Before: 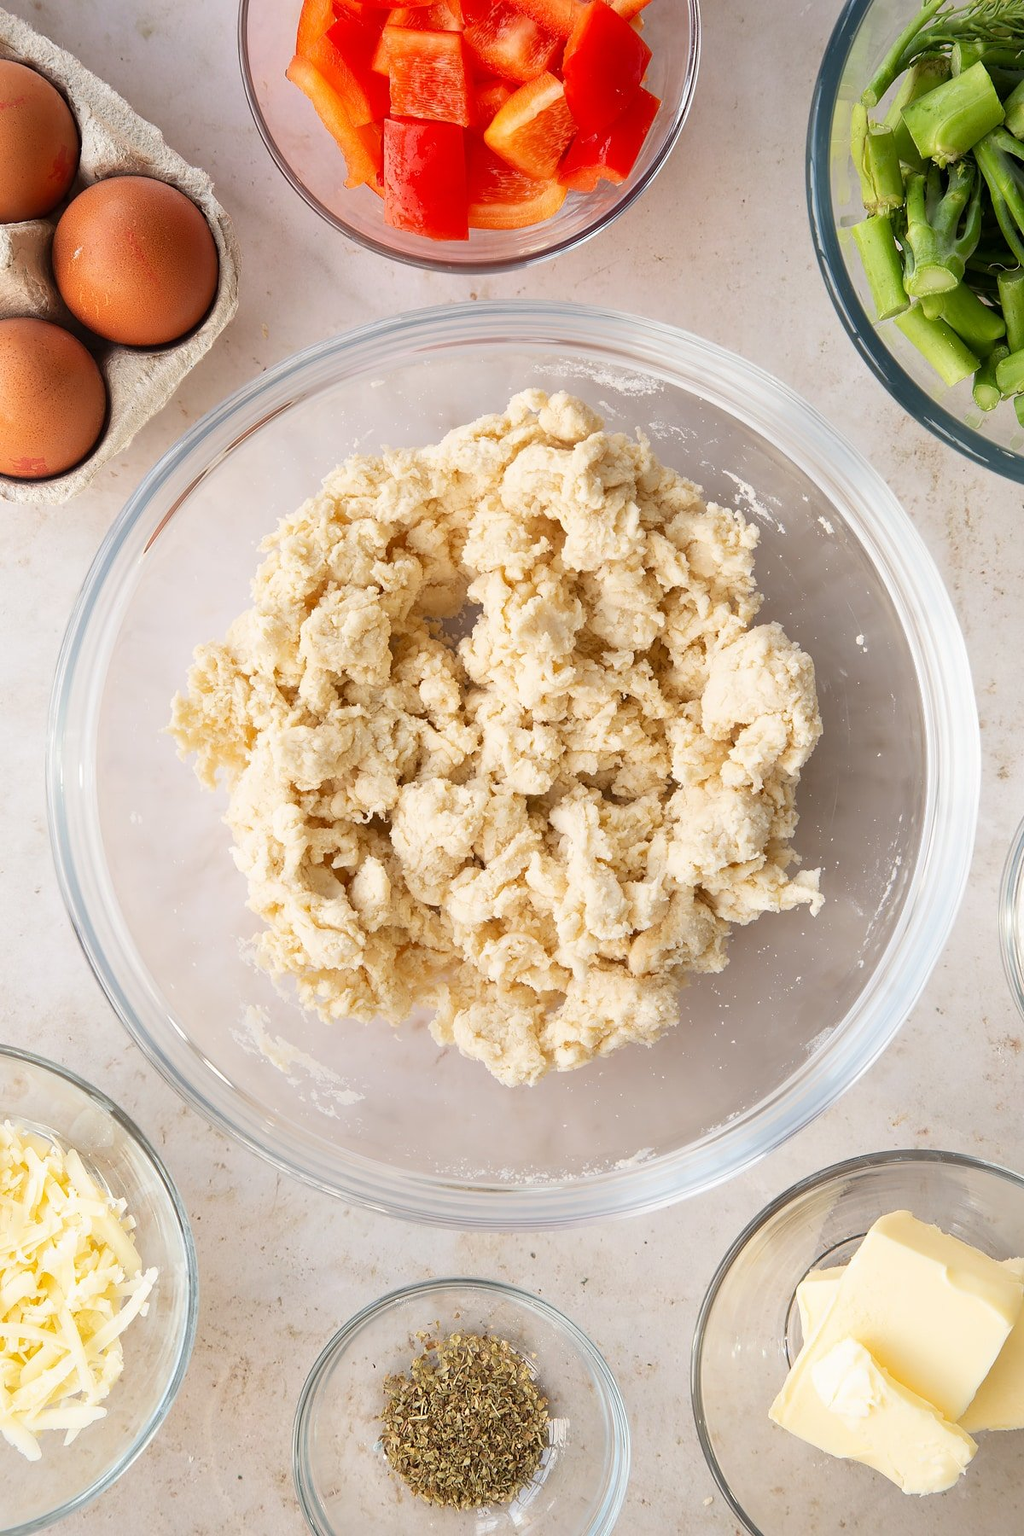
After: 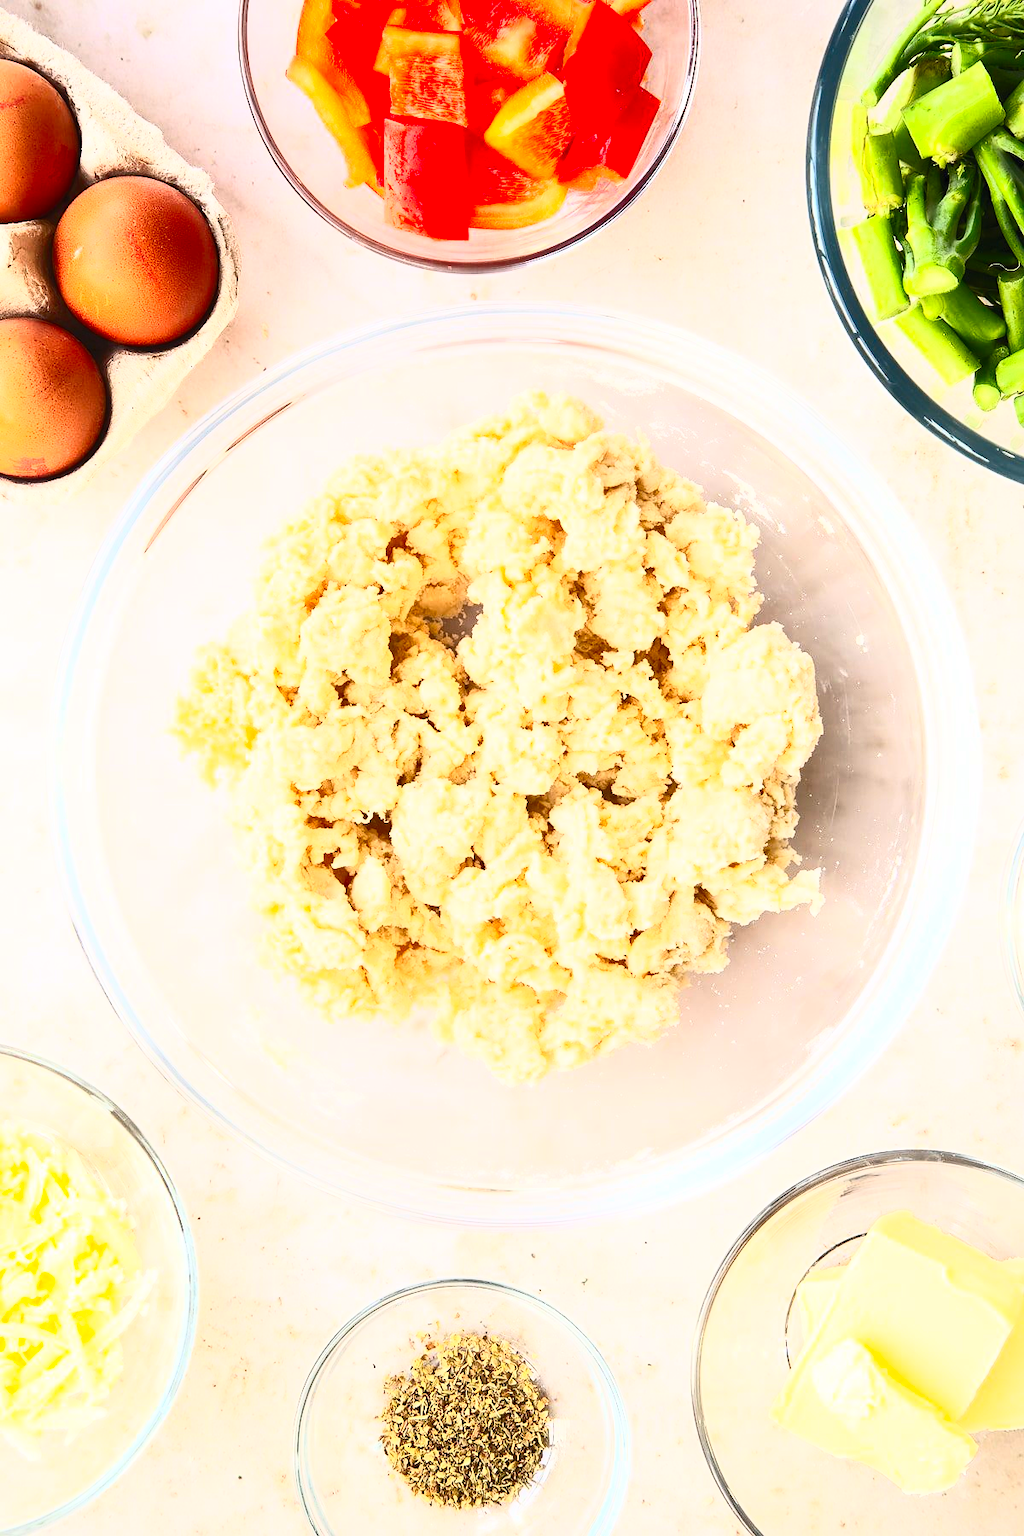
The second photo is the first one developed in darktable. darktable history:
contrast brightness saturation: contrast 0.82, brightness 0.585, saturation 0.601
